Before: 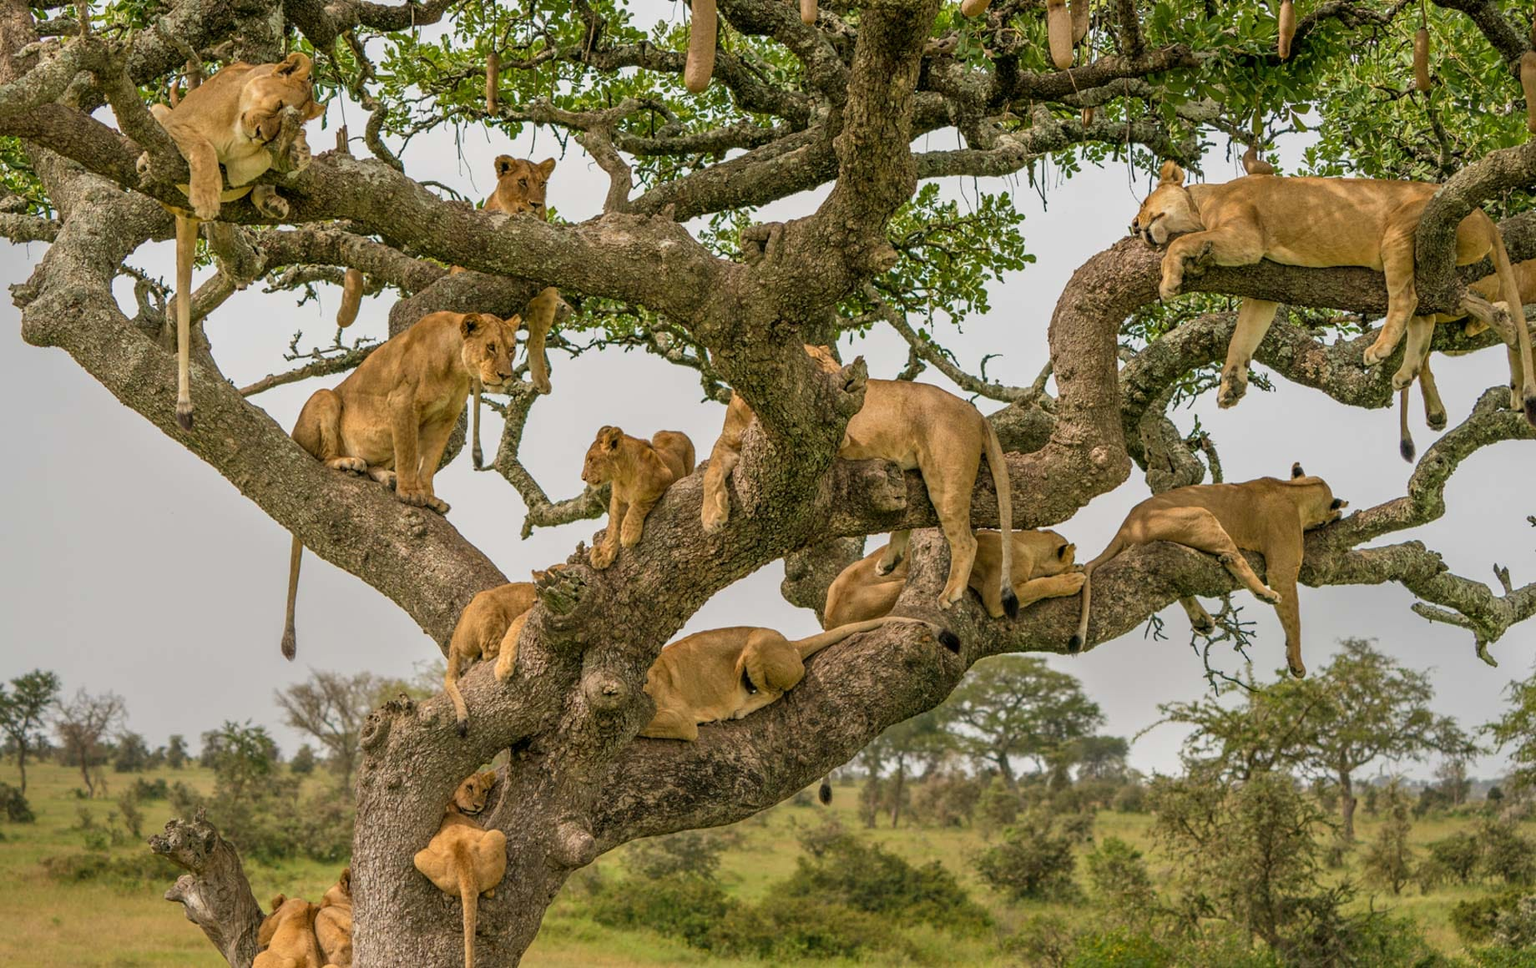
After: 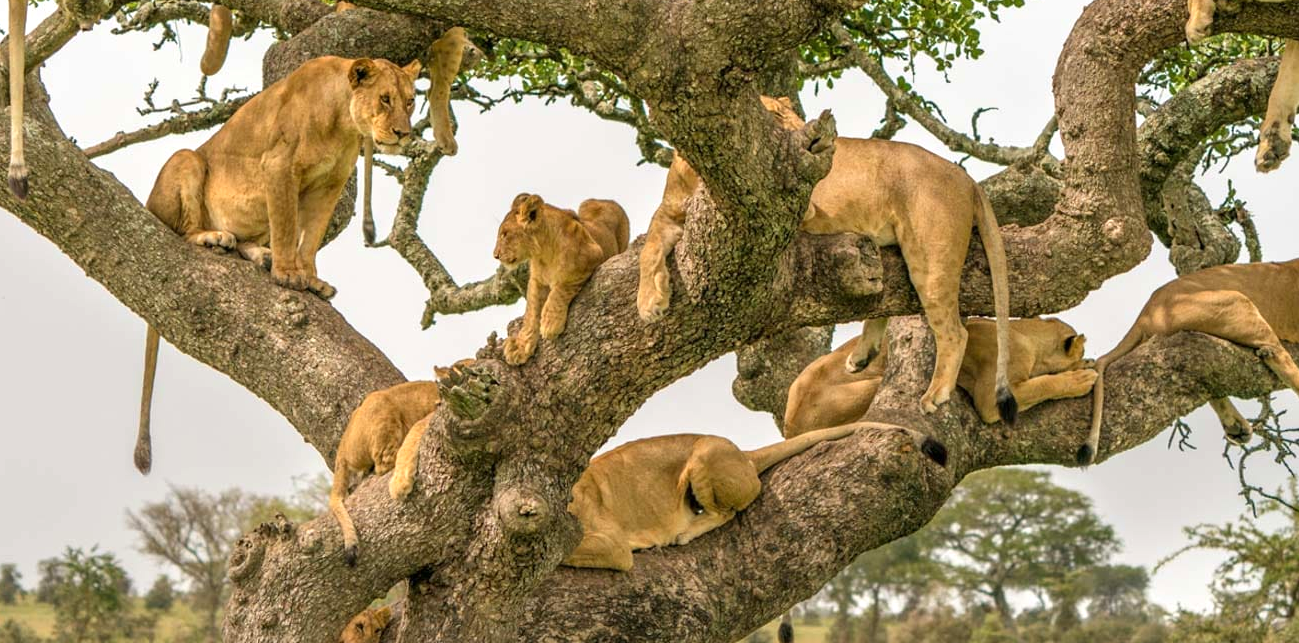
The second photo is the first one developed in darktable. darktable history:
exposure: exposure 0.493 EV, compensate exposure bias true, compensate highlight preservation false
crop: left 11.075%, top 27.397%, right 18.283%, bottom 17.131%
